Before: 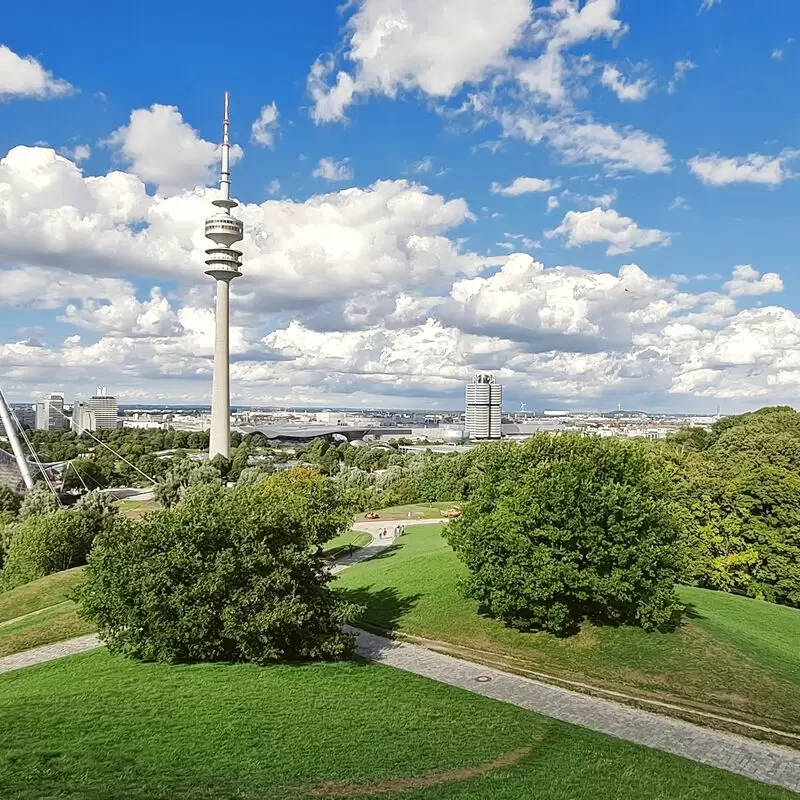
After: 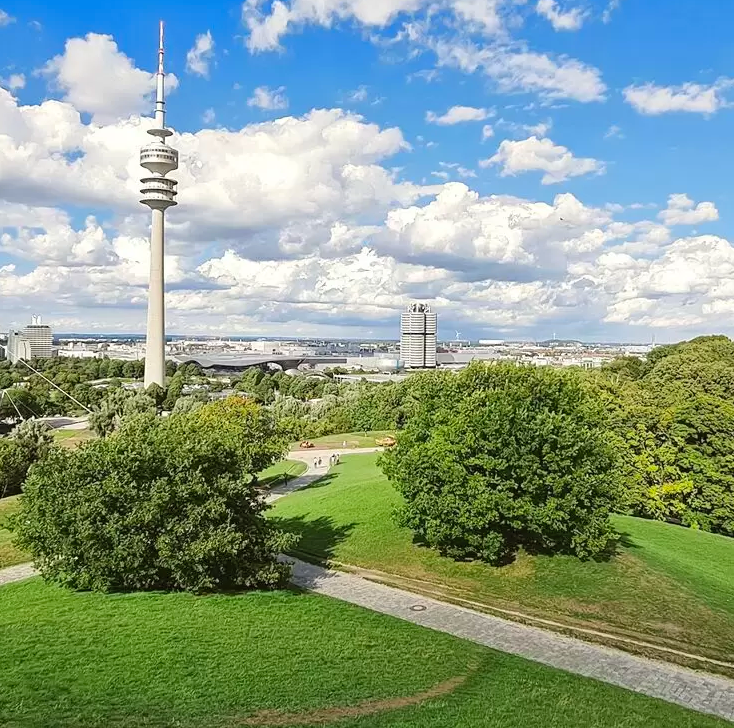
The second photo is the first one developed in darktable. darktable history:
contrast brightness saturation: contrast 0.073, brightness 0.076, saturation 0.182
crop and rotate: left 8.194%, top 8.9%
